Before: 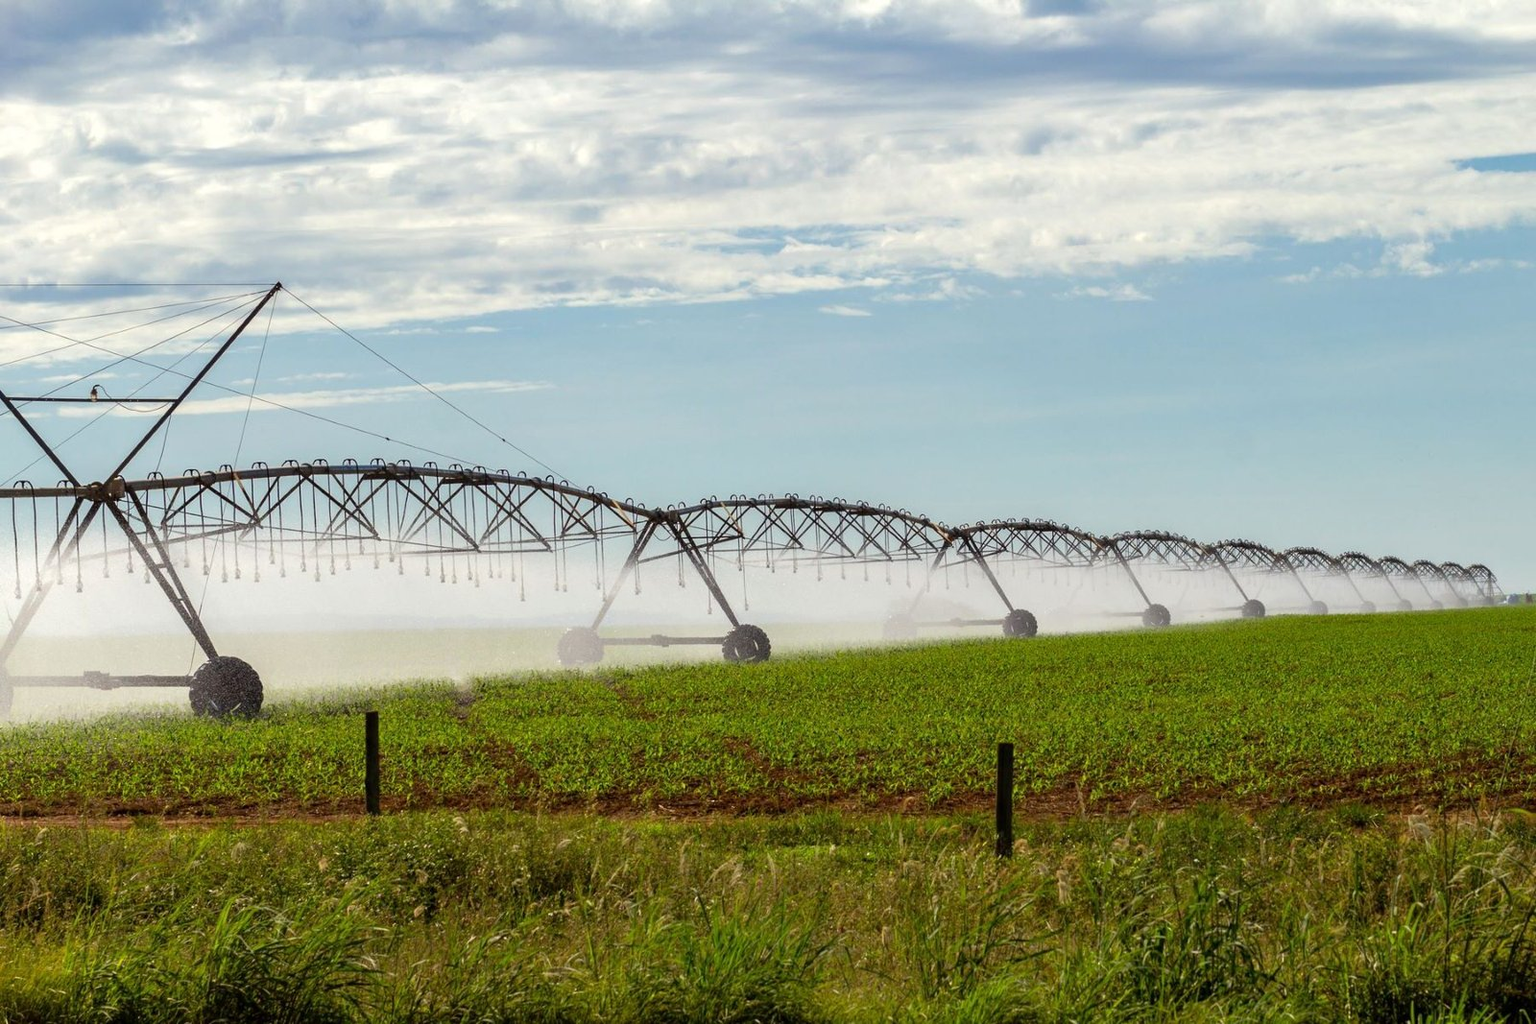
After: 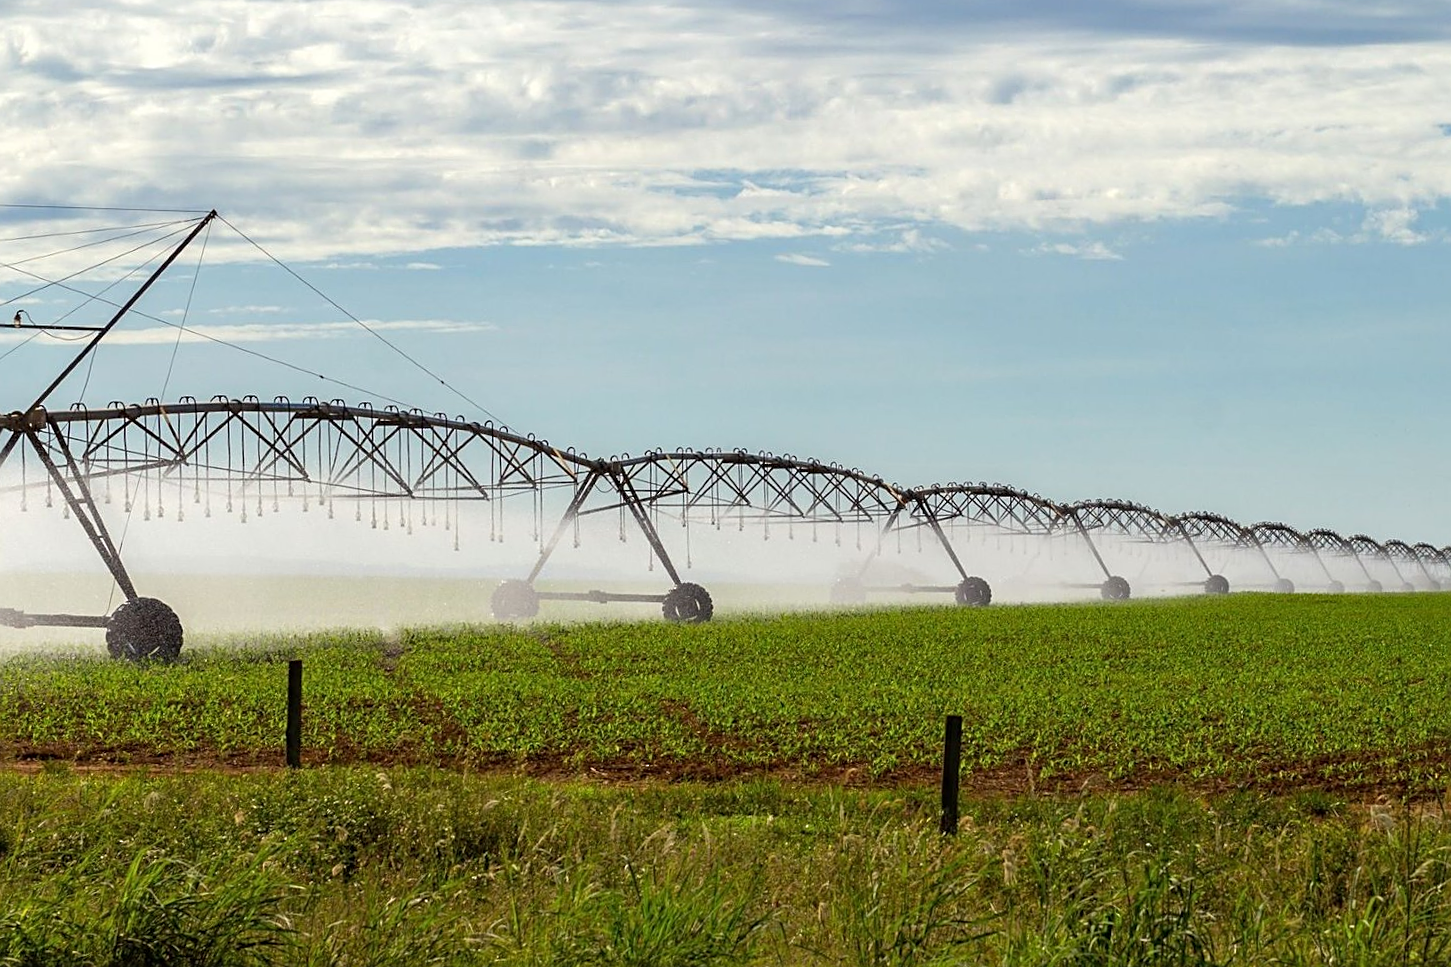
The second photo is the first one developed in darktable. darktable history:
sharpen: on, module defaults
crop and rotate: angle -1.96°, left 3.097%, top 4.154%, right 1.586%, bottom 0.529%
